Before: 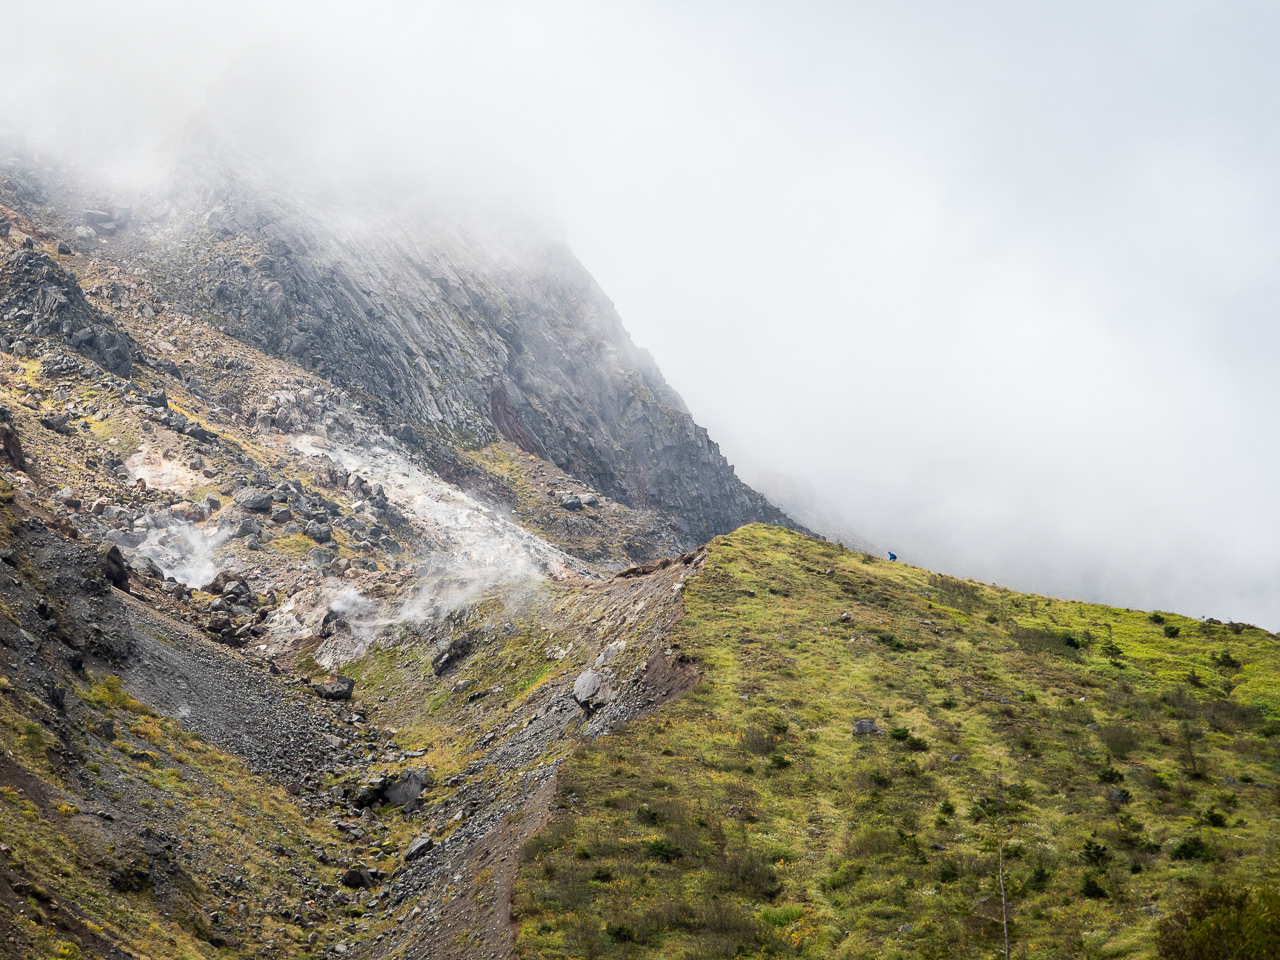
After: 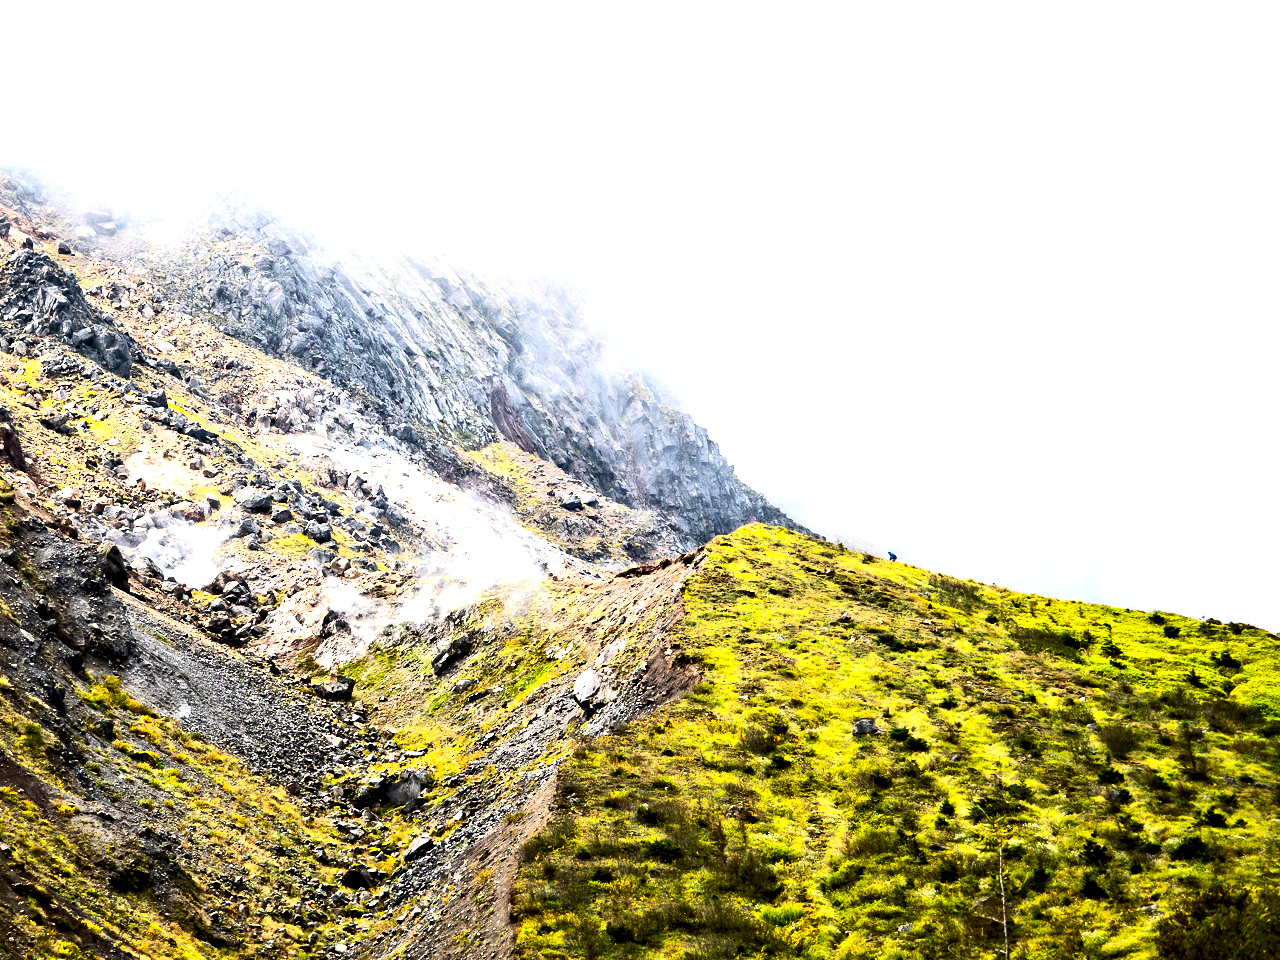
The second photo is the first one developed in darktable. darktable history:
contrast brightness saturation: contrast 0.23, brightness 0.1, saturation 0.29
contrast equalizer: y [[0.511, 0.558, 0.631, 0.632, 0.559, 0.512], [0.5 ×6], [0.507, 0.559, 0.627, 0.644, 0.647, 0.647], [0 ×6], [0 ×6]]
tone equalizer: -8 EV -0.75 EV, -7 EV -0.7 EV, -6 EV -0.6 EV, -5 EV -0.4 EV, -3 EV 0.4 EV, -2 EV 0.6 EV, -1 EV 0.7 EV, +0 EV 0.75 EV, edges refinement/feathering 500, mask exposure compensation -1.57 EV, preserve details no
exposure: exposure 0.3 EV, compensate highlight preservation false
color balance rgb: linear chroma grading › global chroma 8.33%, perceptual saturation grading › global saturation 18.52%, global vibrance 7.87%
